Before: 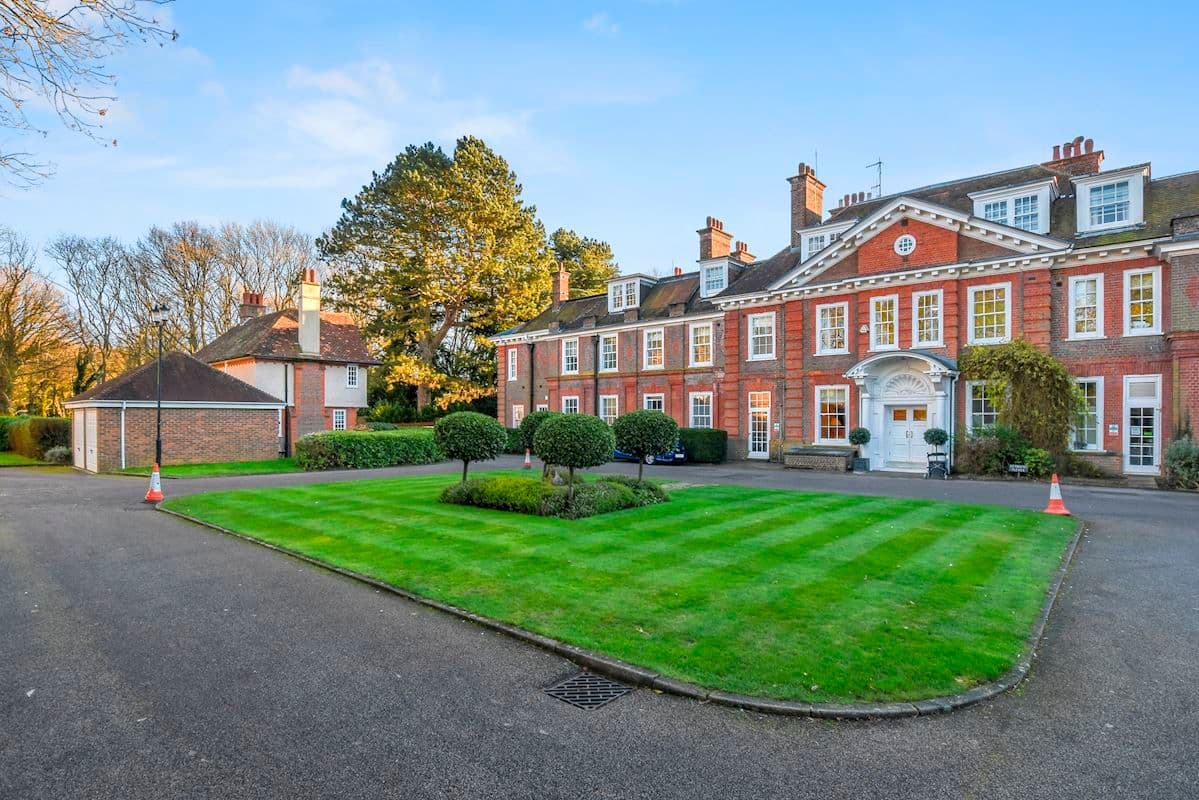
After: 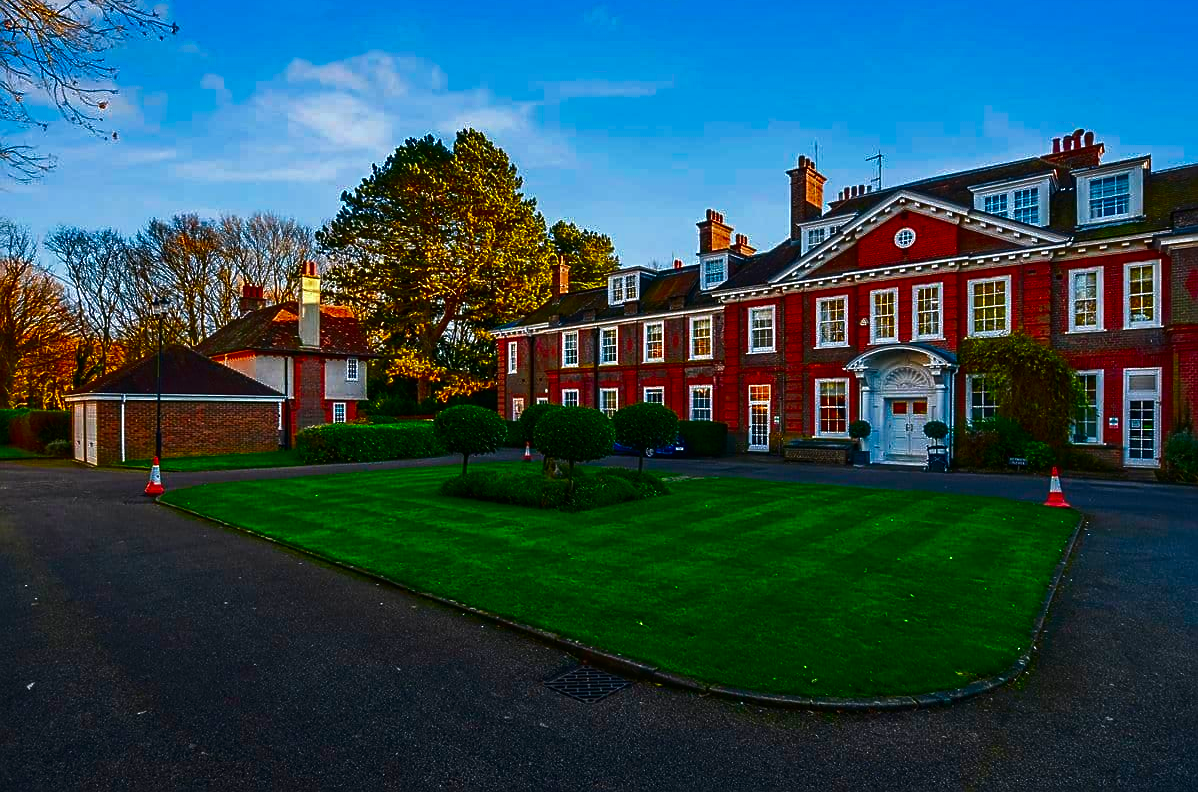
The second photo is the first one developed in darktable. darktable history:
contrast brightness saturation: brightness -0.985, saturation 0.98
sharpen: on, module defaults
exposure: black level correction -0.031, compensate highlight preservation false
crop: top 0.926%, right 0.056%
